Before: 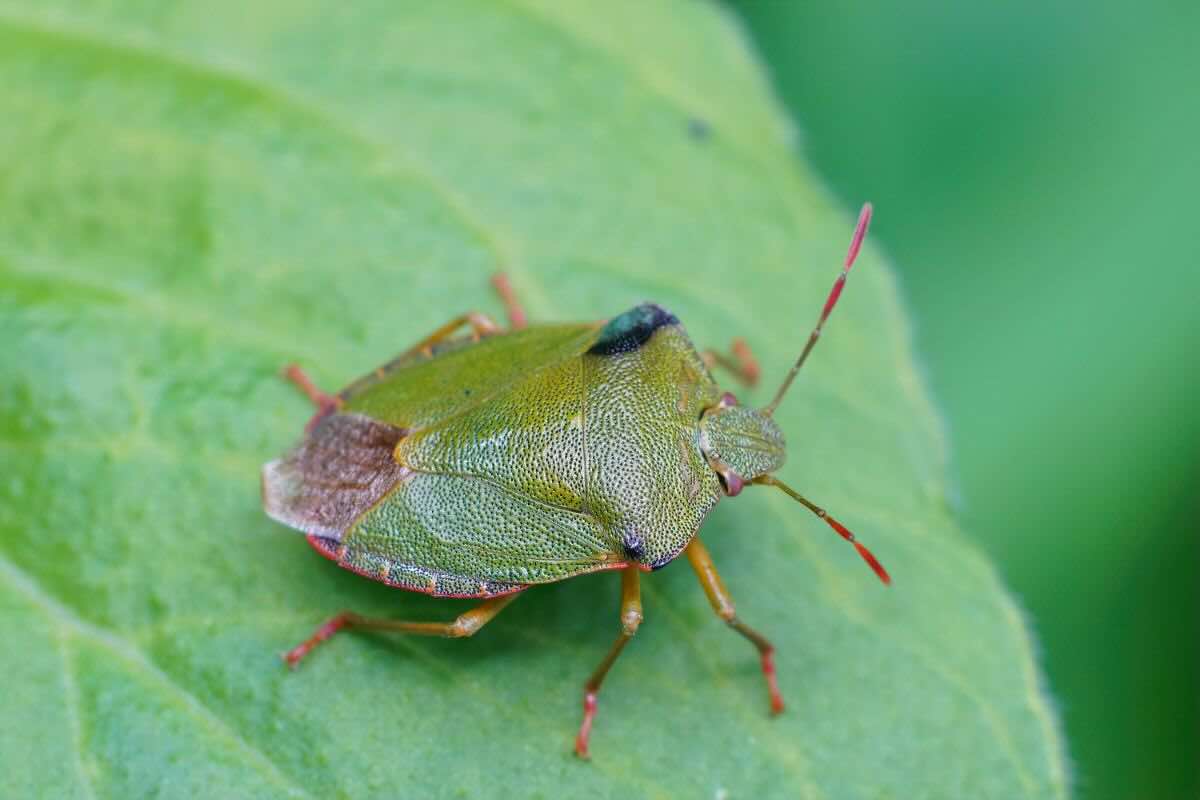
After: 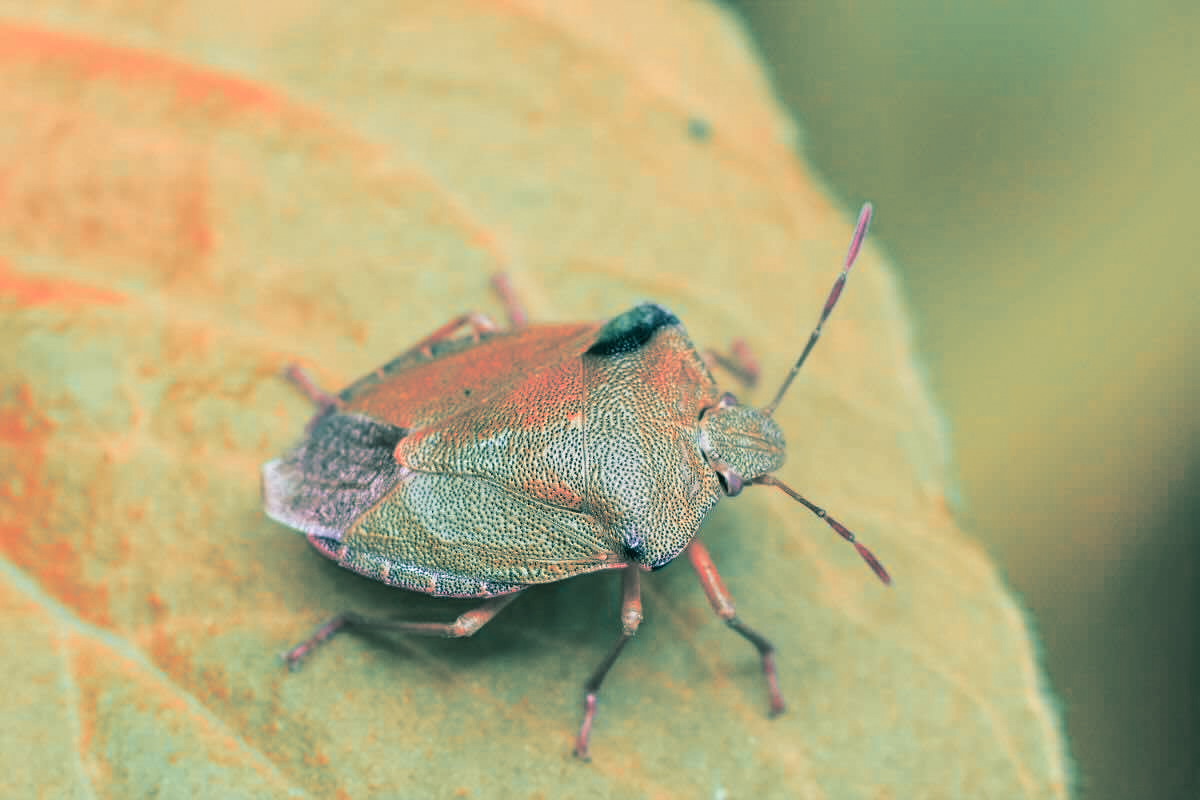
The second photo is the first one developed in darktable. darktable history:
split-toning: shadows › hue 183.6°, shadows › saturation 0.52, highlights › hue 0°, highlights › saturation 0
tone curve: curves: ch0 [(0.016, 0.023) (0.248, 0.252) (0.732, 0.797) (1, 1)], color space Lab, linked channels, preserve colors none
grain: coarseness 0.81 ISO, strength 1.34%, mid-tones bias 0%
contrast brightness saturation: saturation -0.17
color zones: curves: ch2 [(0, 0.488) (0.143, 0.417) (0.286, 0.212) (0.429, 0.179) (0.571, 0.154) (0.714, 0.415) (0.857, 0.495) (1, 0.488)]
